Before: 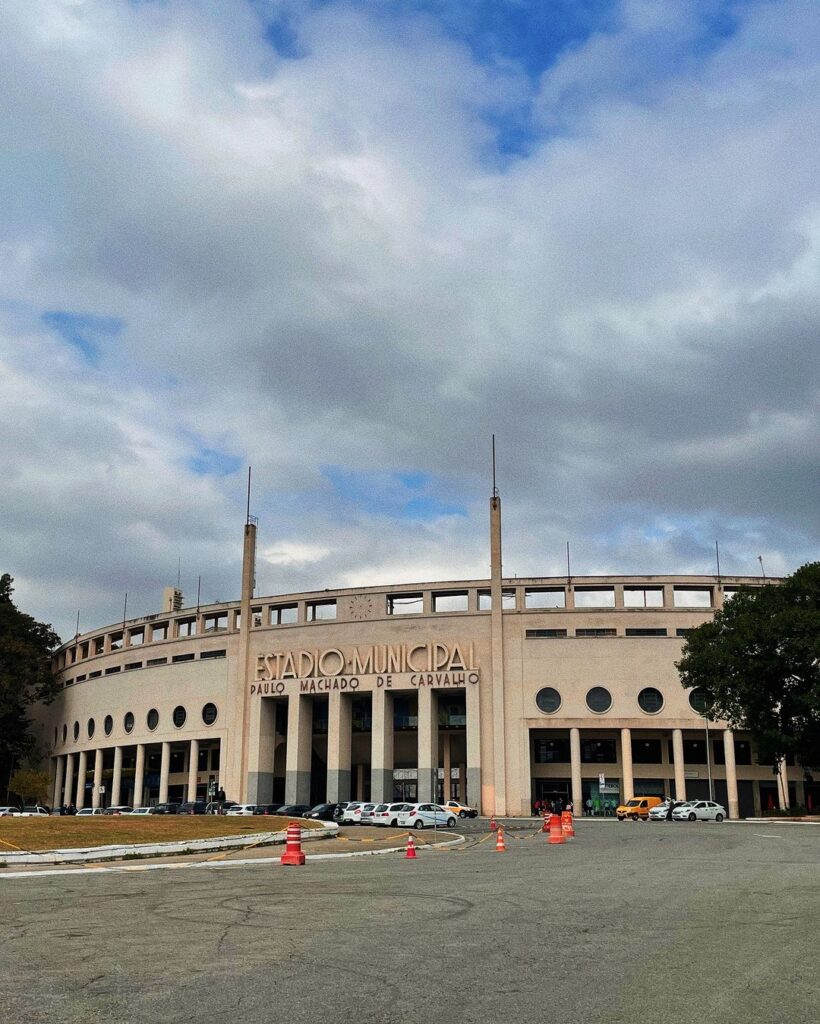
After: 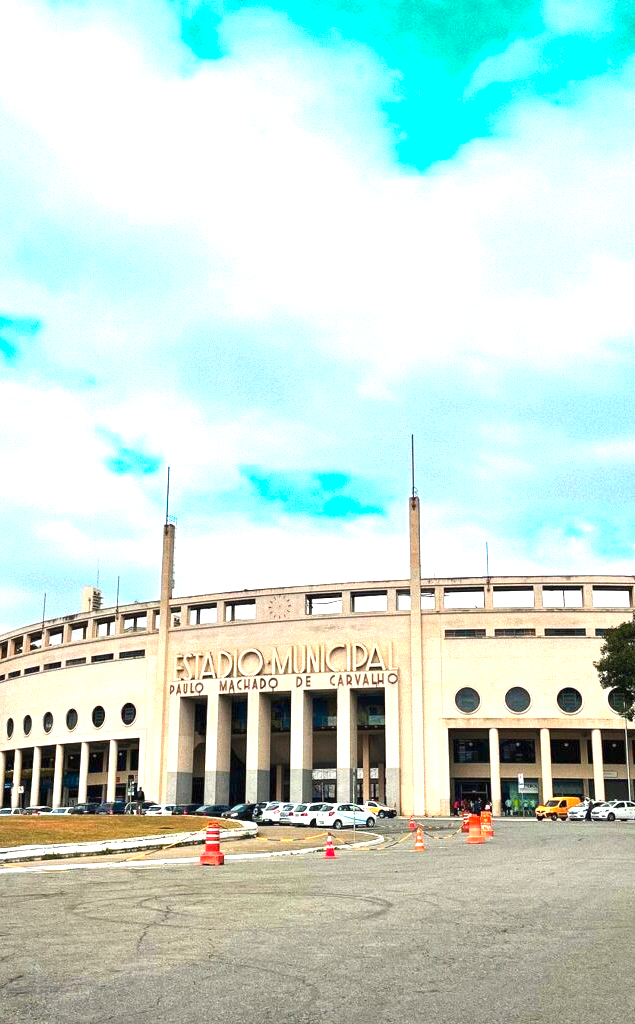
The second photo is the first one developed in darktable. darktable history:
crop: left 9.88%, right 12.664%
exposure: black level correction 0, exposure 1.45 EV, compensate exposure bias true, compensate highlight preservation false
vignetting: fall-off radius 60.92%
color zones: curves: ch0 [(0.254, 0.492) (0.724, 0.62)]; ch1 [(0.25, 0.528) (0.719, 0.796)]; ch2 [(0, 0.472) (0.25, 0.5) (0.73, 0.184)]
